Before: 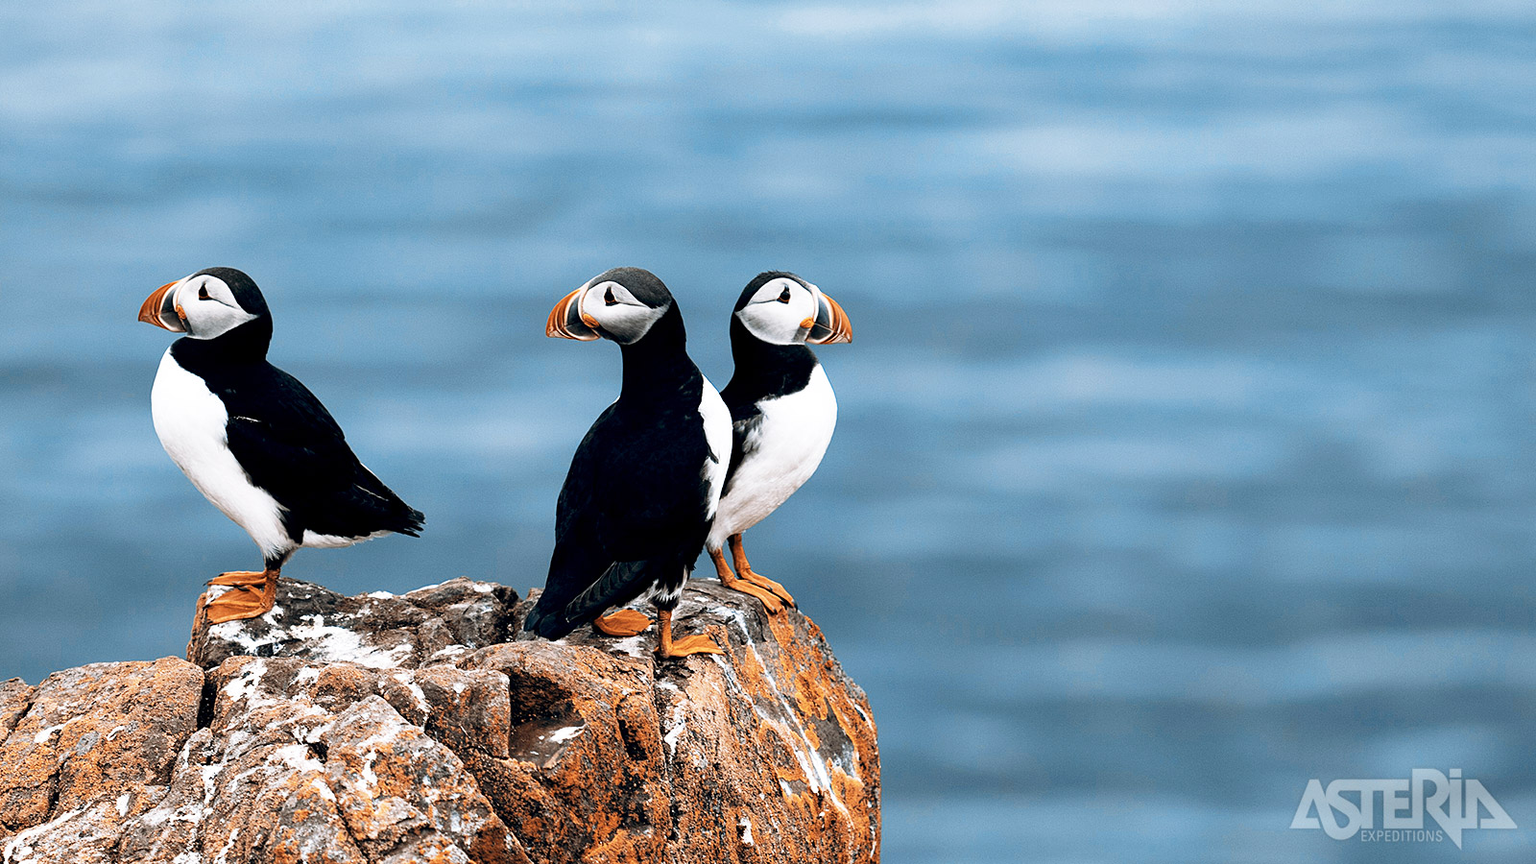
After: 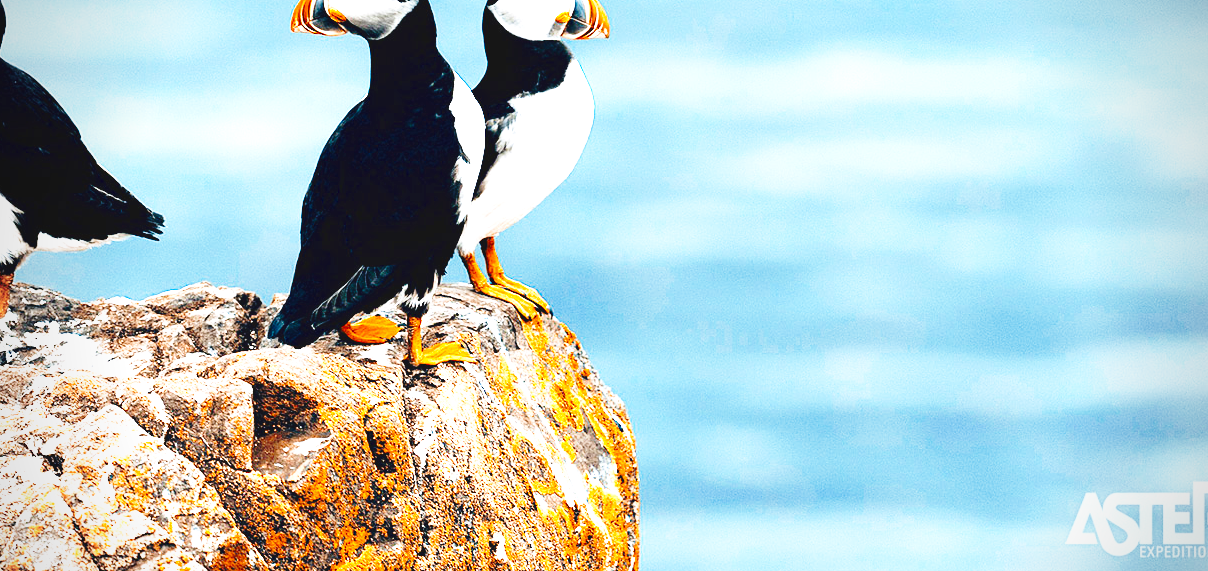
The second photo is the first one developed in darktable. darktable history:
vignetting: on, module defaults
exposure: black level correction 0, exposure 1.095 EV, compensate exposure bias true, compensate highlight preservation false
base curve: curves: ch0 [(0, 0) (0.032, 0.037) (0.105, 0.228) (0.435, 0.76) (0.856, 0.983) (1, 1)], preserve colors none
velvia: strength 30.29%
crop and rotate: left 17.414%, top 35.474%, right 7.039%, bottom 0.973%
color balance rgb: global offset › luminance 0.763%, perceptual saturation grading › global saturation 19.637%, global vibrance 7.125%, saturation formula JzAzBz (2021)
